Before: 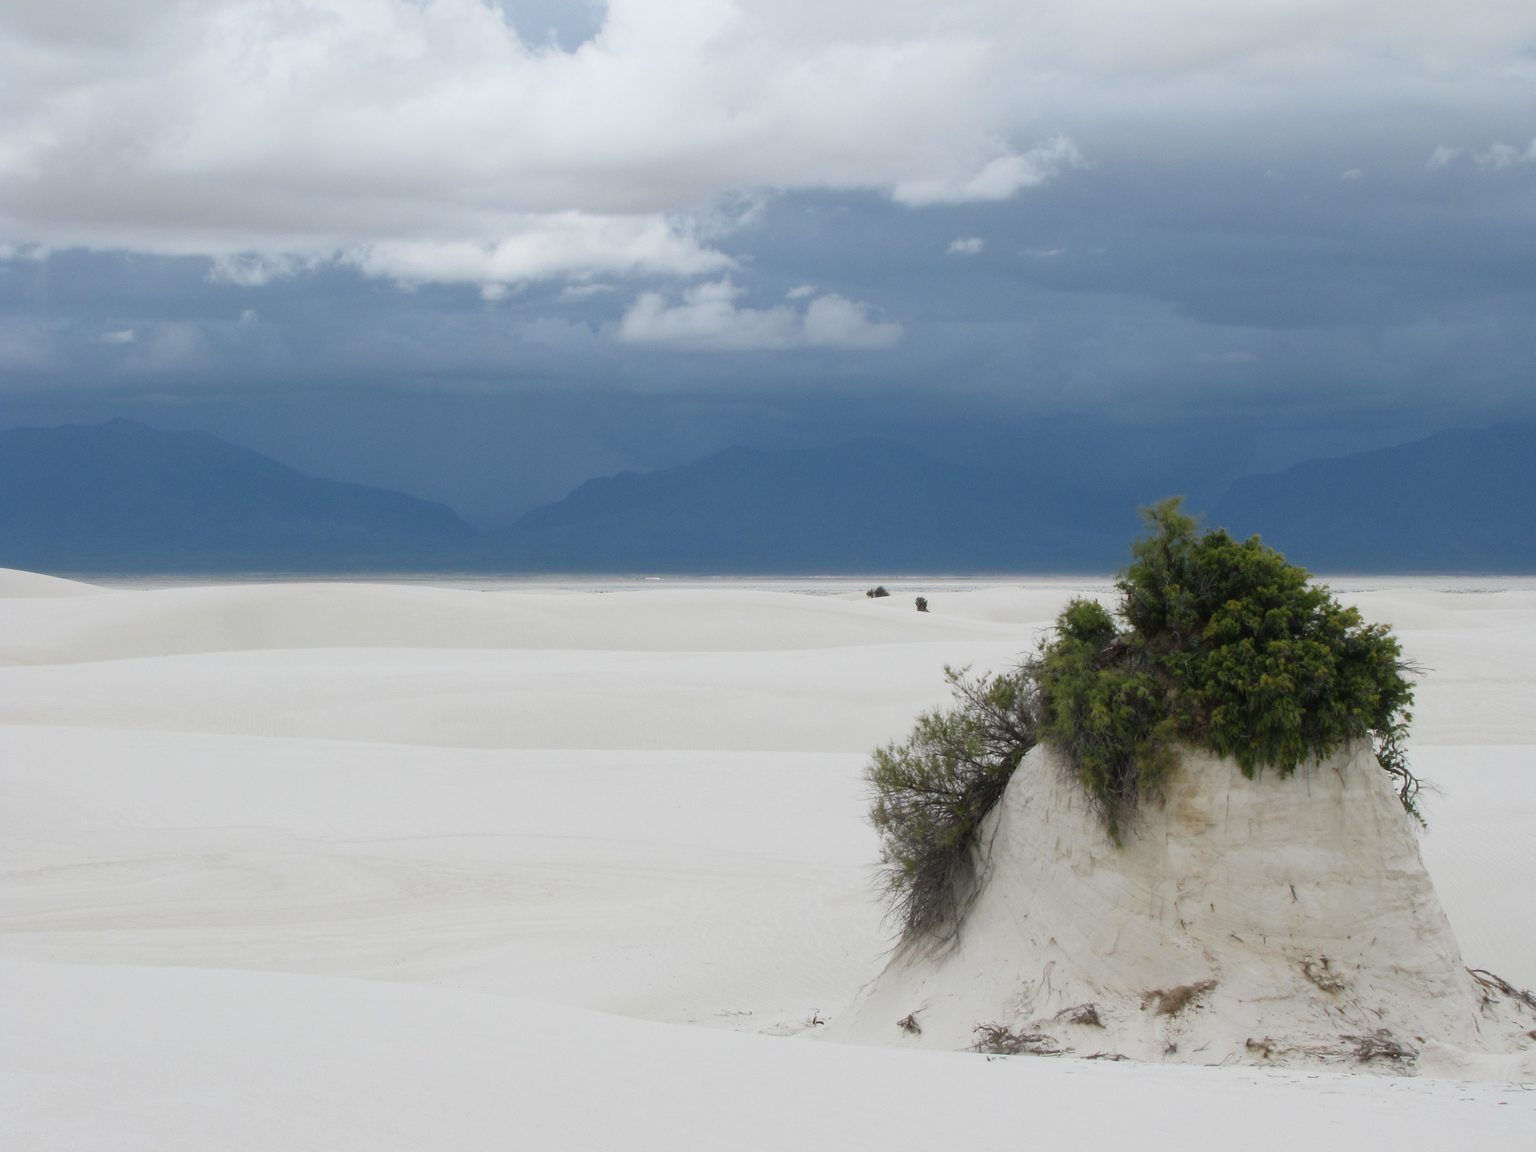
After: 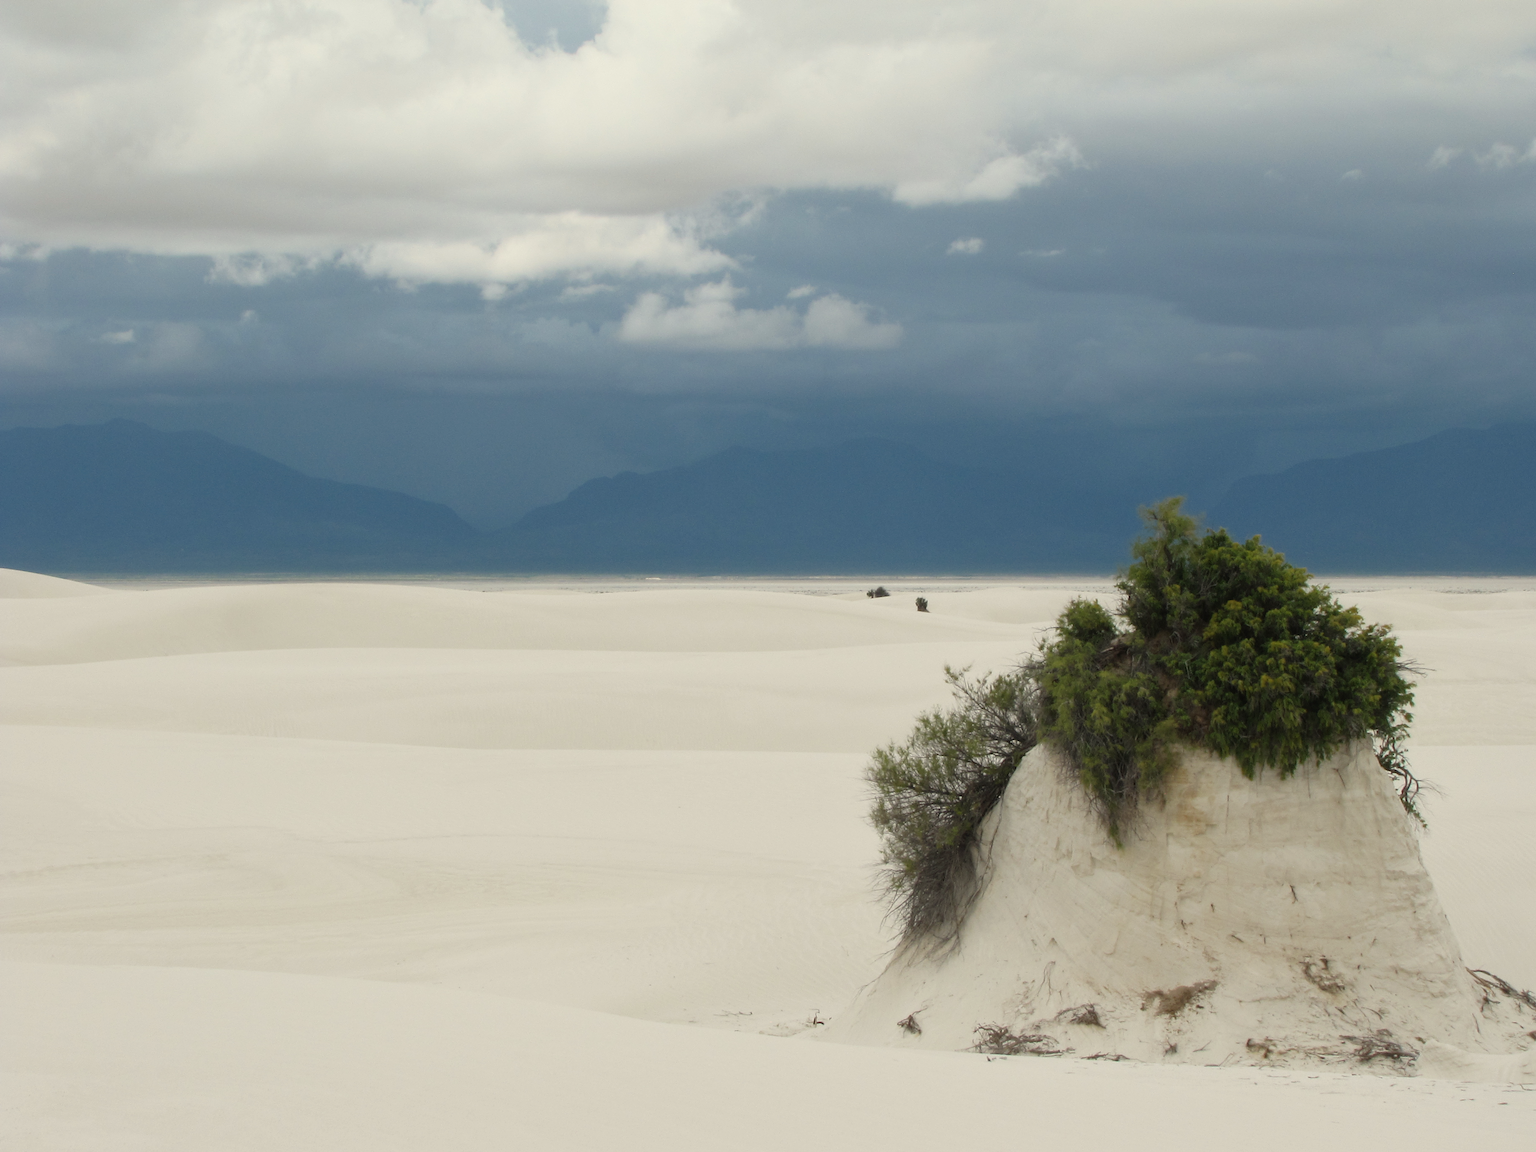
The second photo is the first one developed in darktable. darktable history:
tone equalizer: on, module defaults
white balance: red 1.029, blue 0.92
